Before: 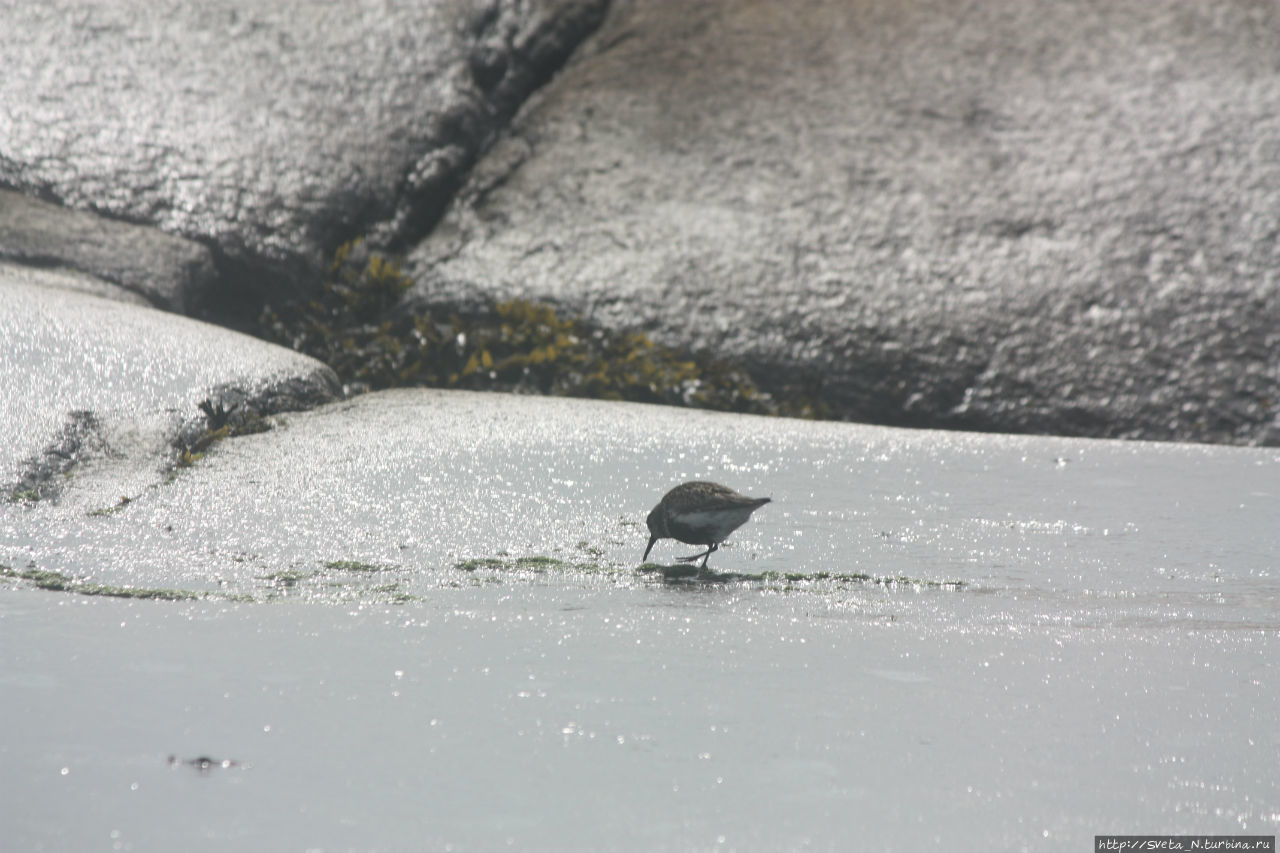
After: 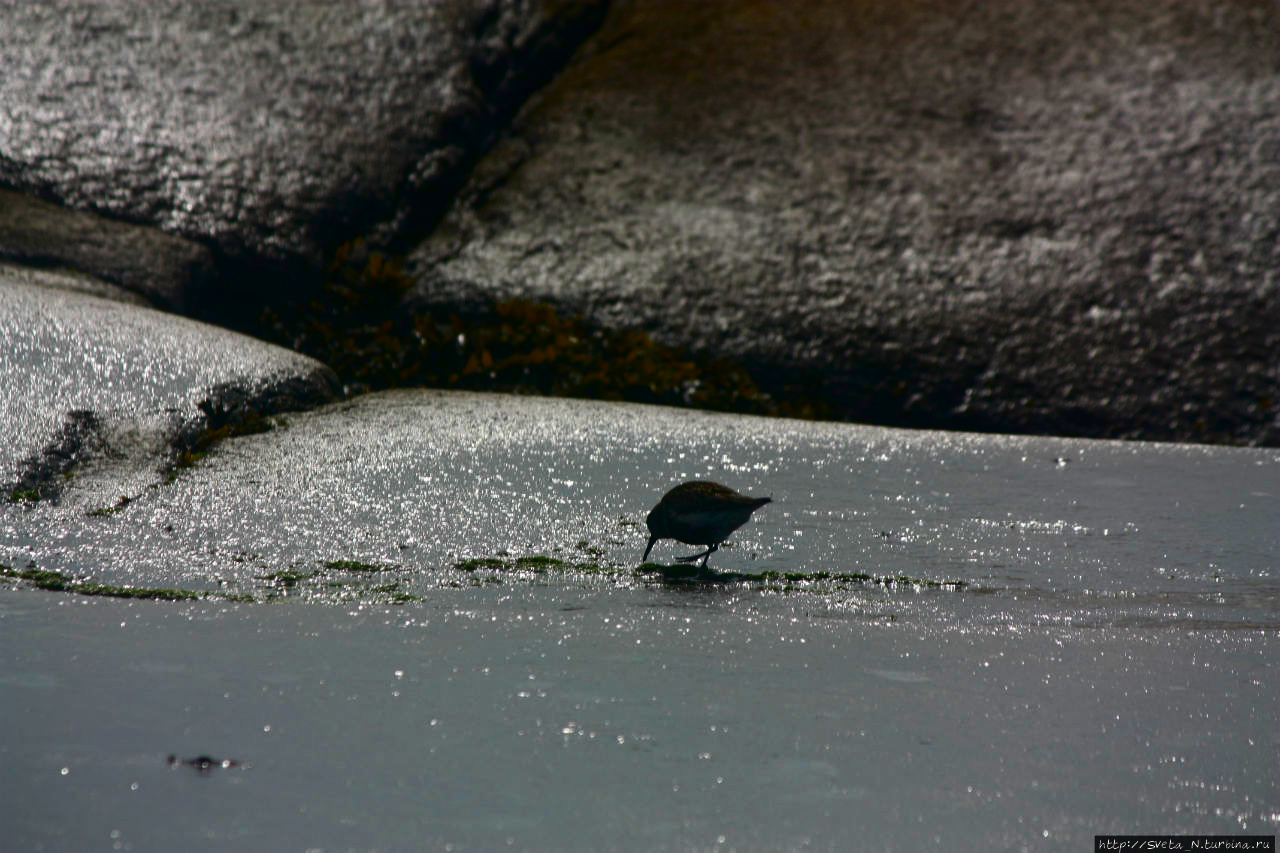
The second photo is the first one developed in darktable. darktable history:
contrast brightness saturation: brightness -0.984, saturation 0.993
